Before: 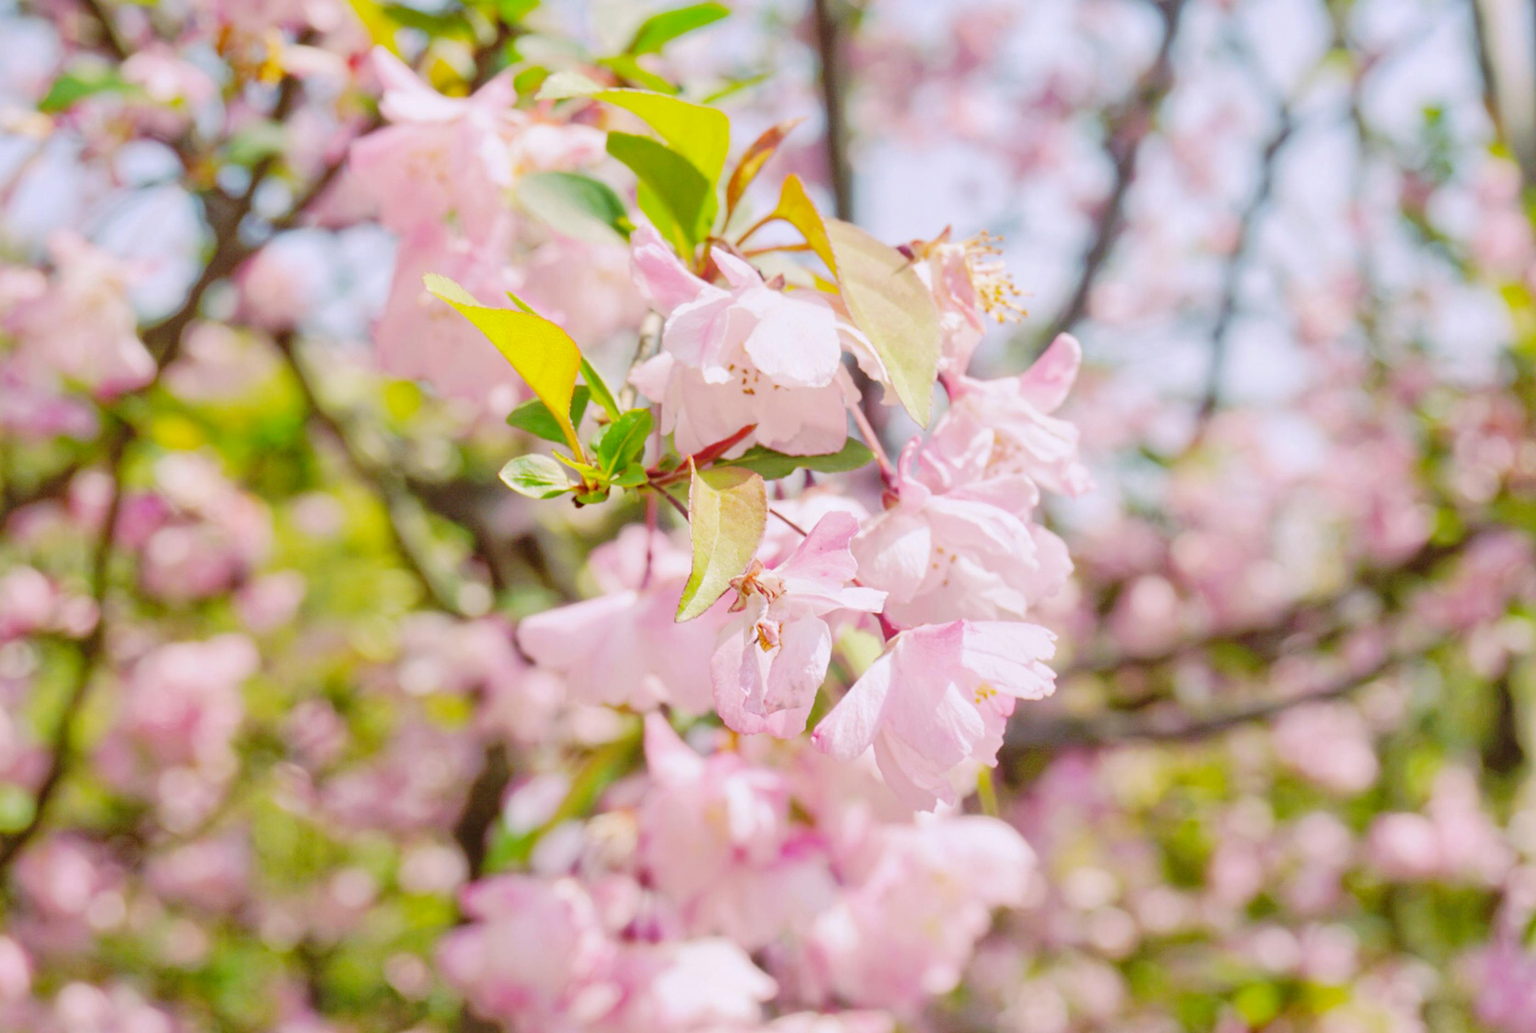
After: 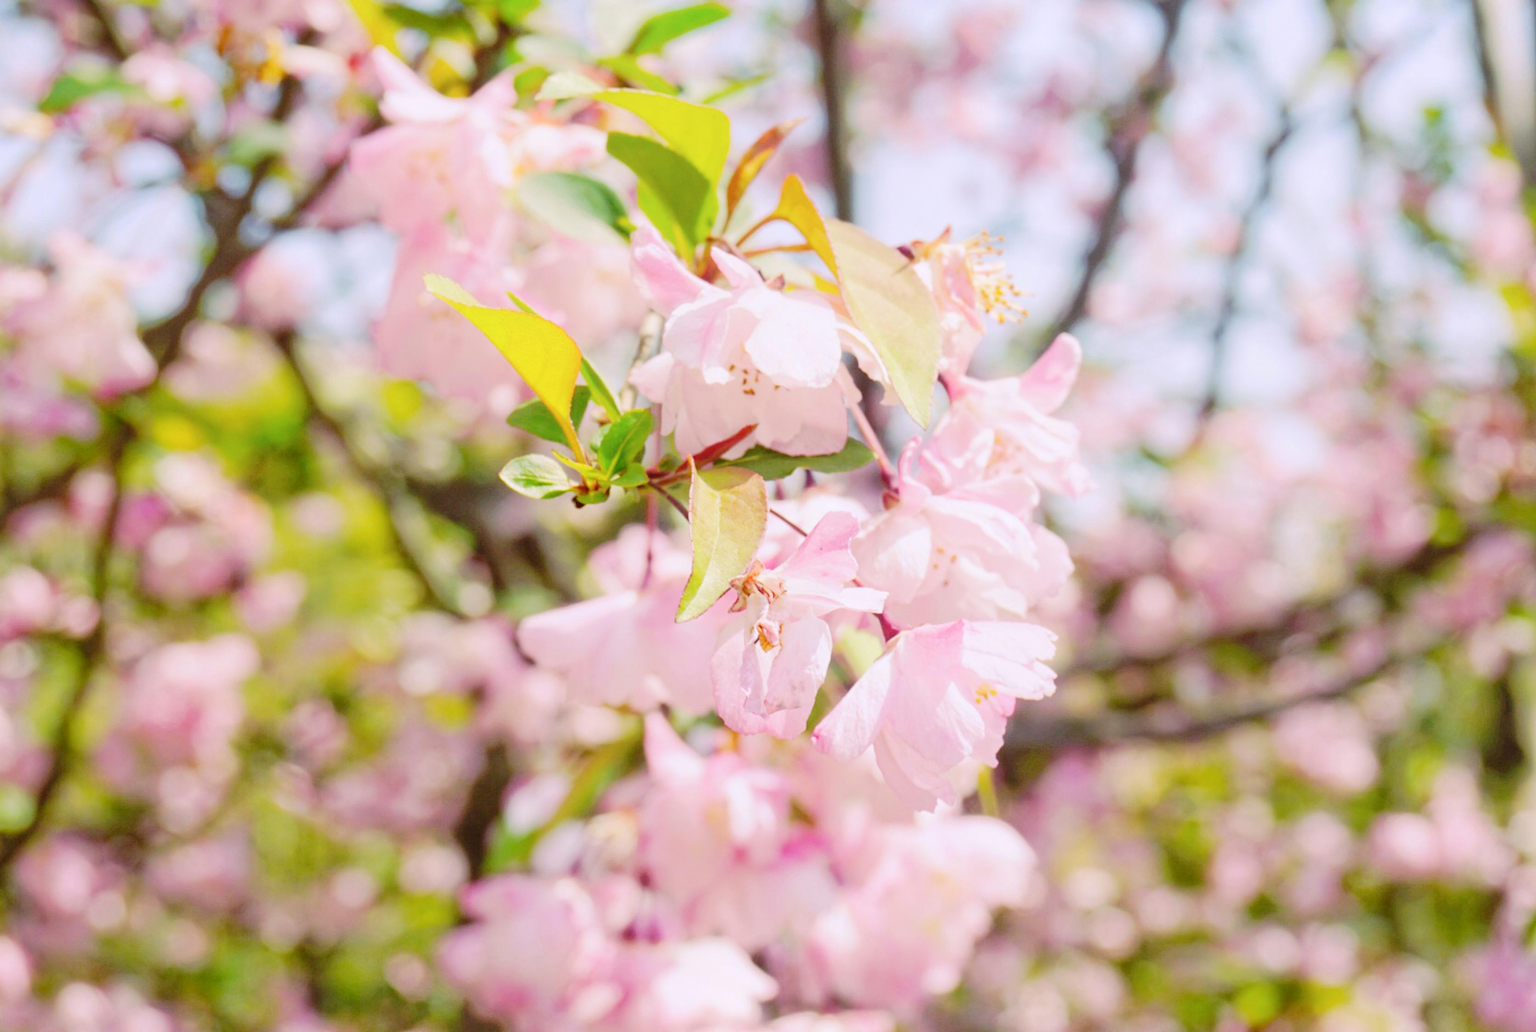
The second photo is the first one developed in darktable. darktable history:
shadows and highlights: shadows -1.54, highlights 39.98
